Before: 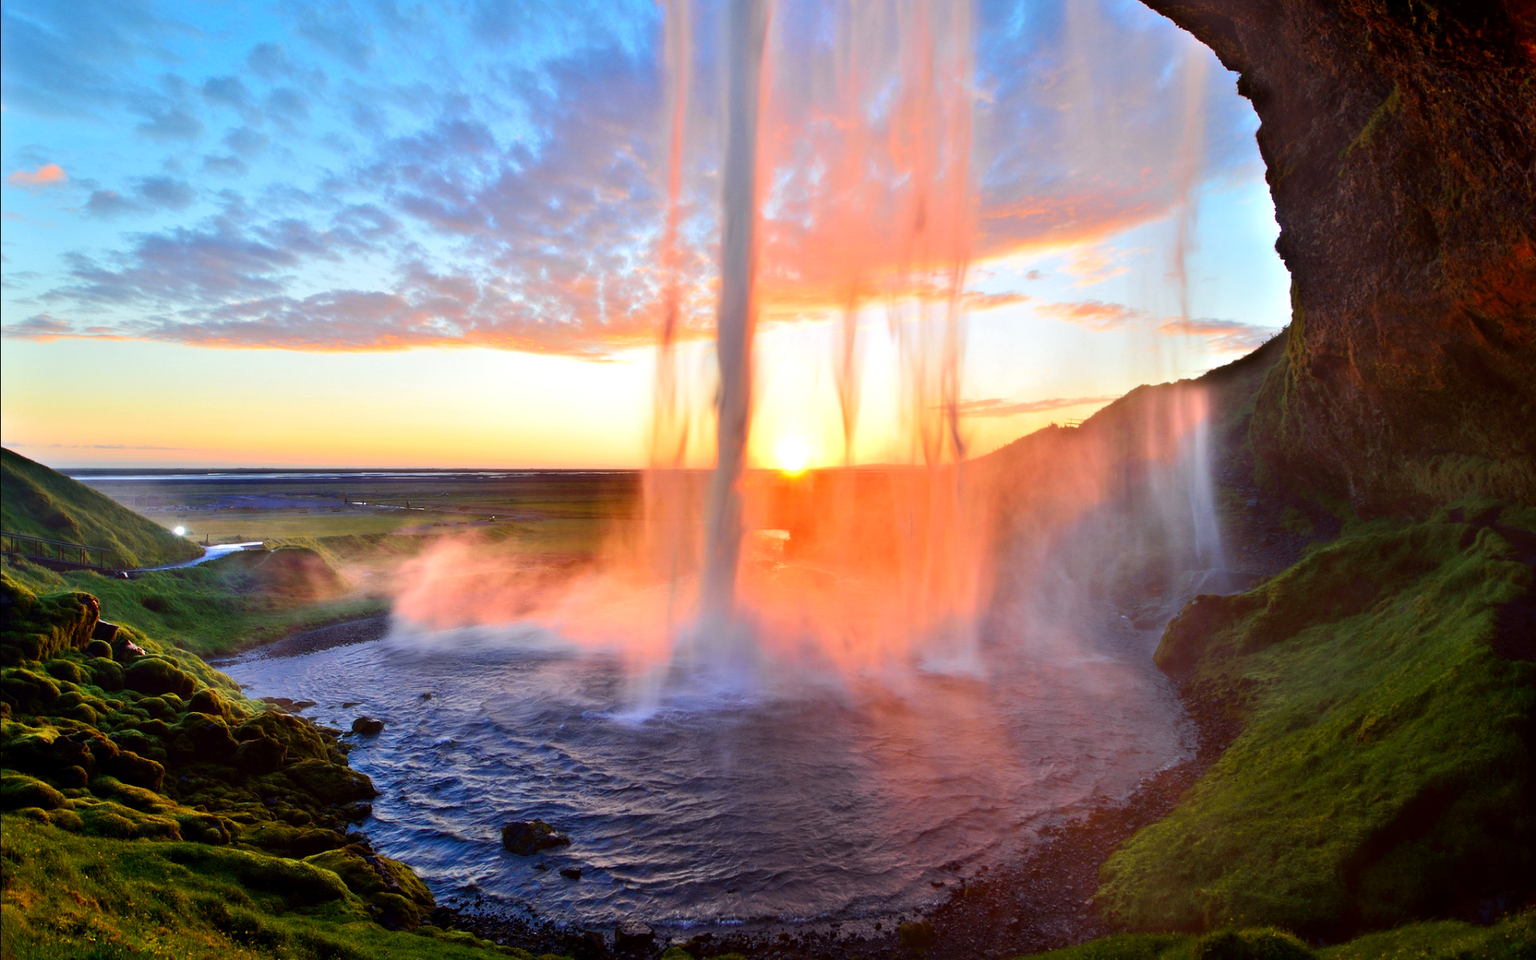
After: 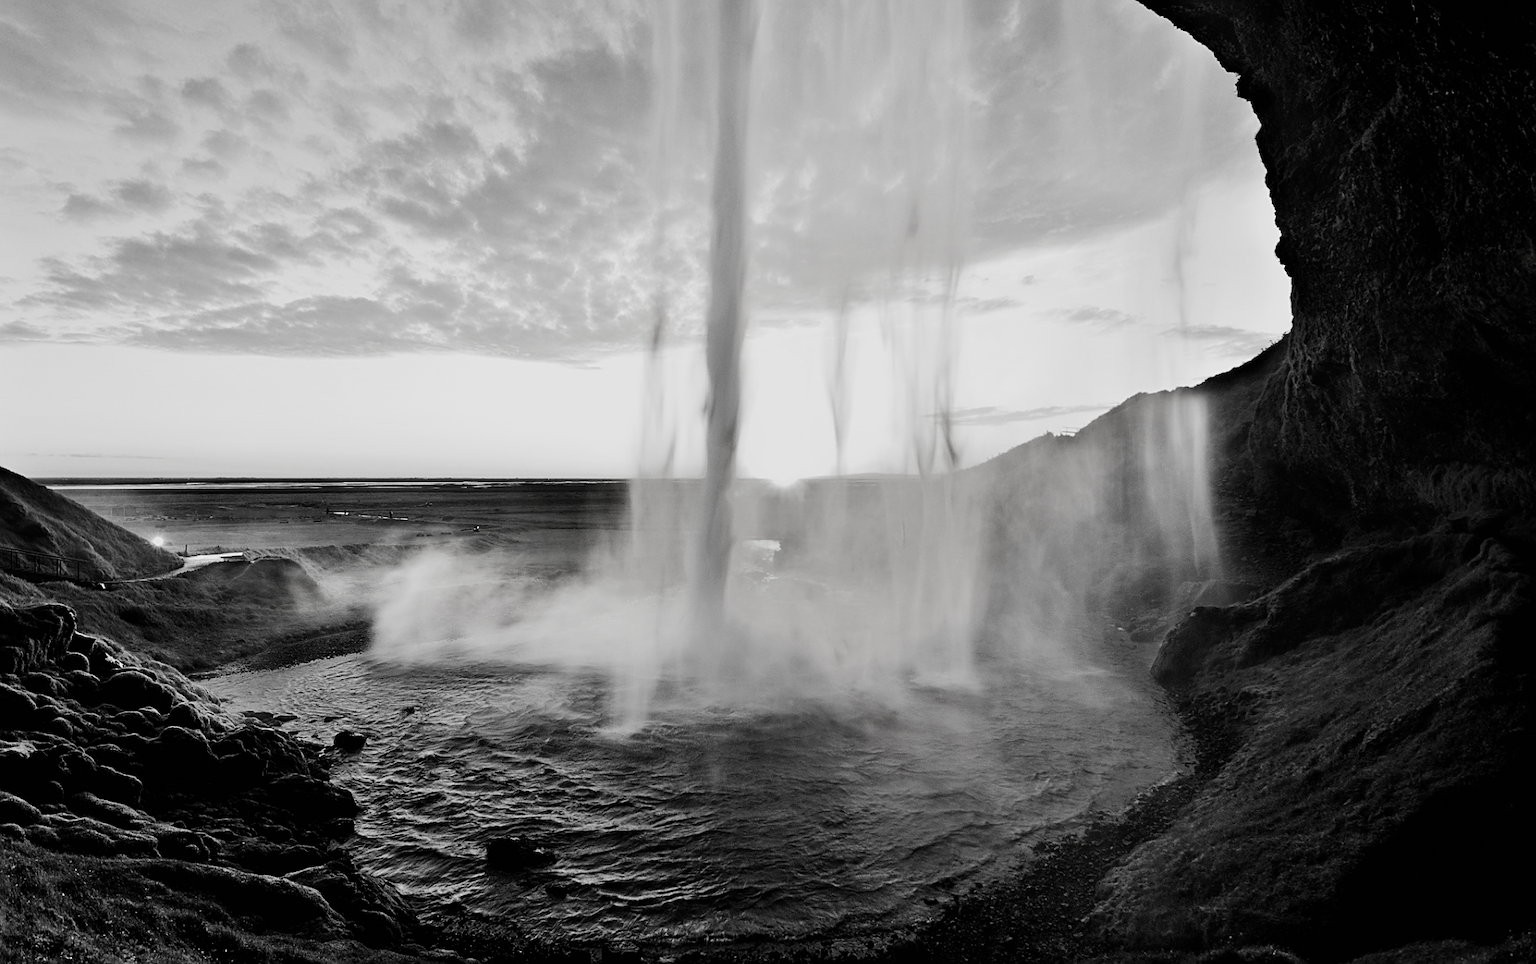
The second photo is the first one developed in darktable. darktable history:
crop: left 1.635%, right 0.272%, bottom 1.455%
color zones: curves: ch0 [(0, 0.497) (0.096, 0.361) (0.221, 0.538) (0.429, 0.5) (0.571, 0.5) (0.714, 0.5) (0.857, 0.5) (1, 0.497)]; ch1 [(0, 0.5) (0.143, 0.5) (0.257, -0.002) (0.429, 0.04) (0.571, -0.001) (0.714, -0.015) (0.857, 0.024) (1, 0.5)]
sharpen: on, module defaults
filmic rgb: black relative exposure -5.12 EV, white relative exposure 3.51 EV, hardness 3.16, contrast 1.403, highlights saturation mix -49.46%, preserve chrominance no, color science v5 (2021), contrast in shadows safe, contrast in highlights safe
